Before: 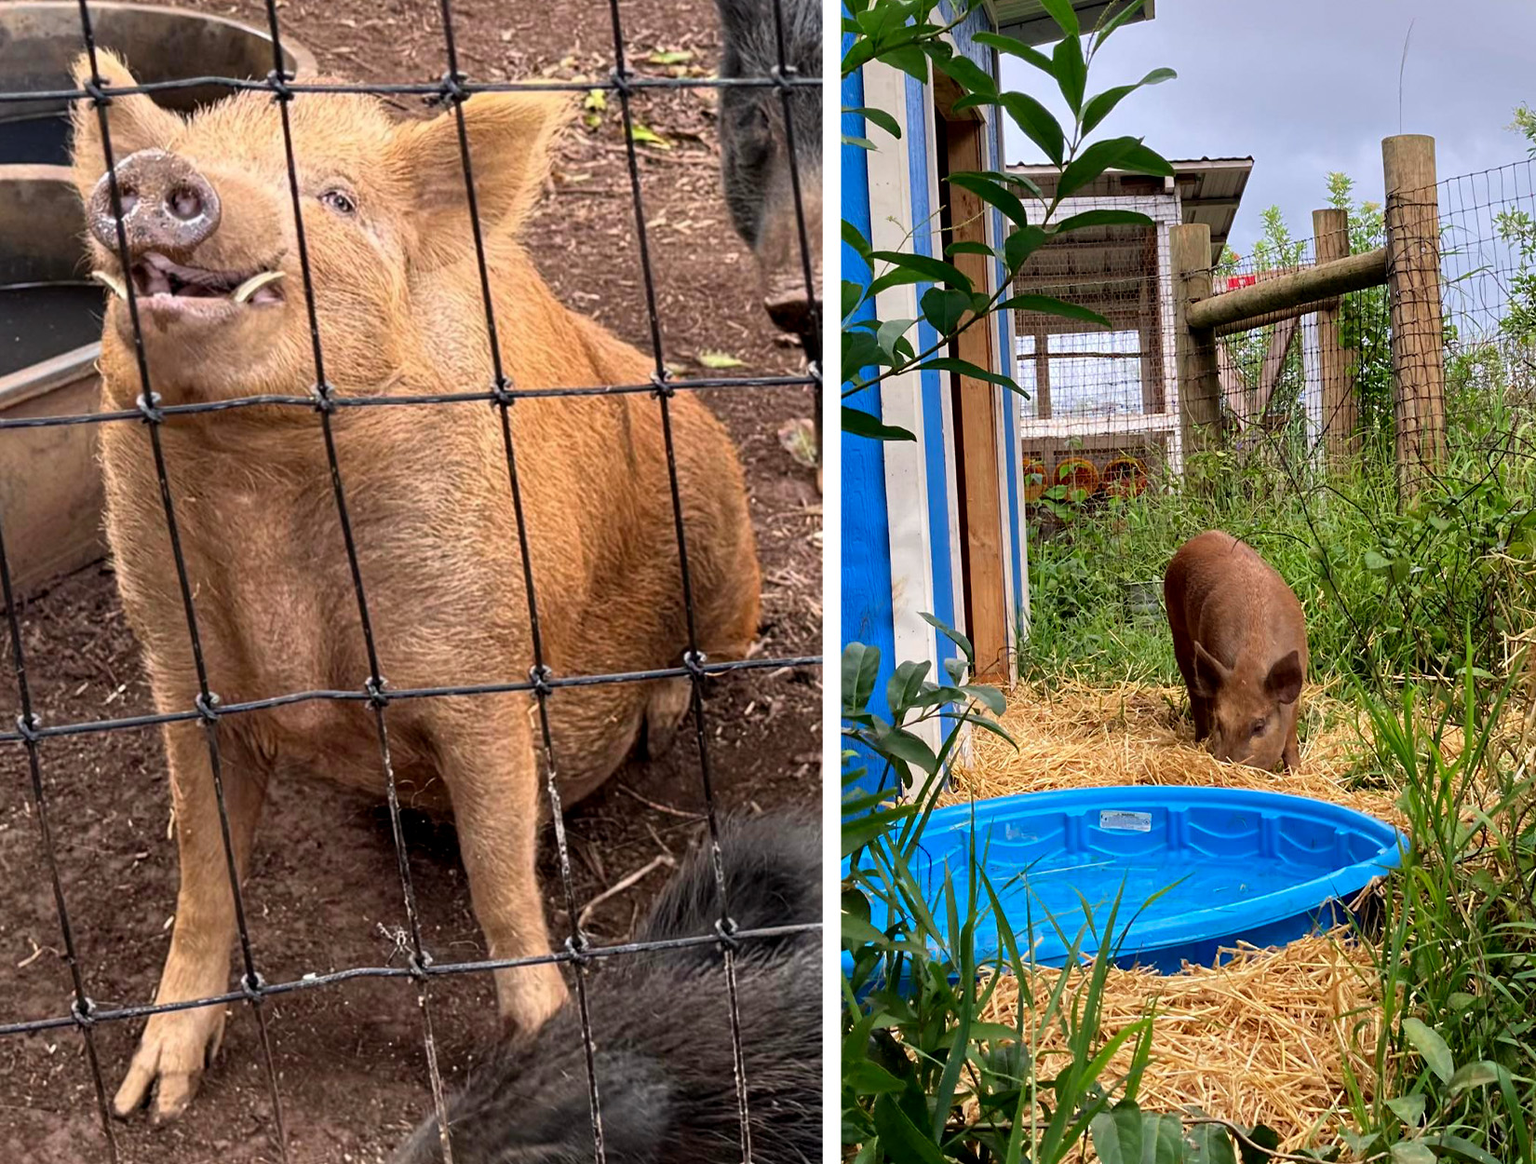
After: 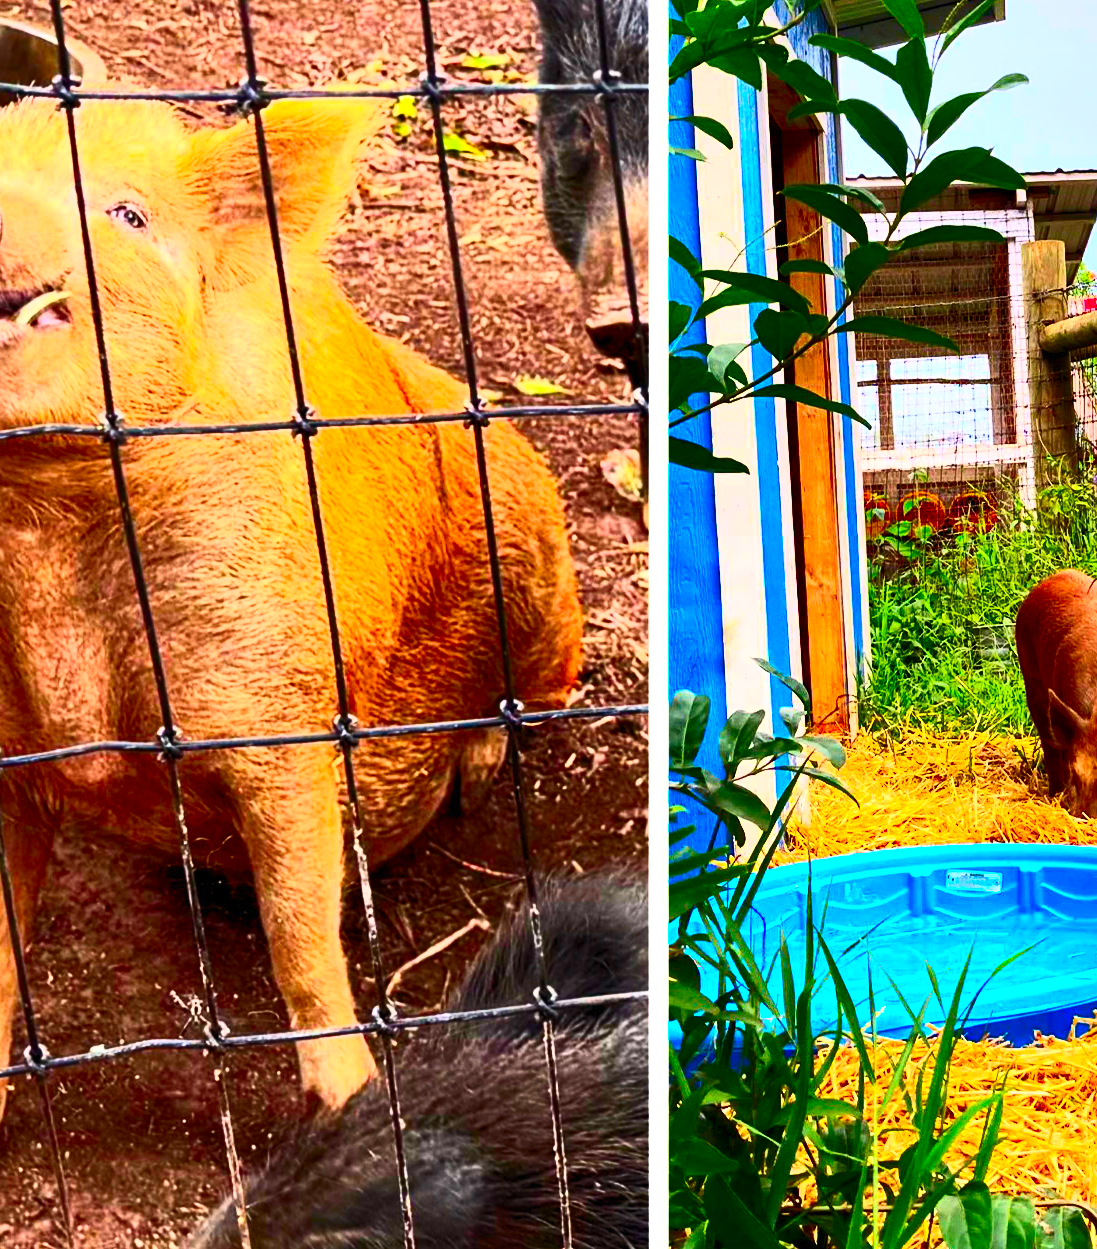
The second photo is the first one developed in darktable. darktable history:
color correction: highlights b* -0.004, saturation 2.2
contrast brightness saturation: contrast 0.618, brightness 0.349, saturation 0.147
crop and rotate: left 14.302%, right 19.182%
